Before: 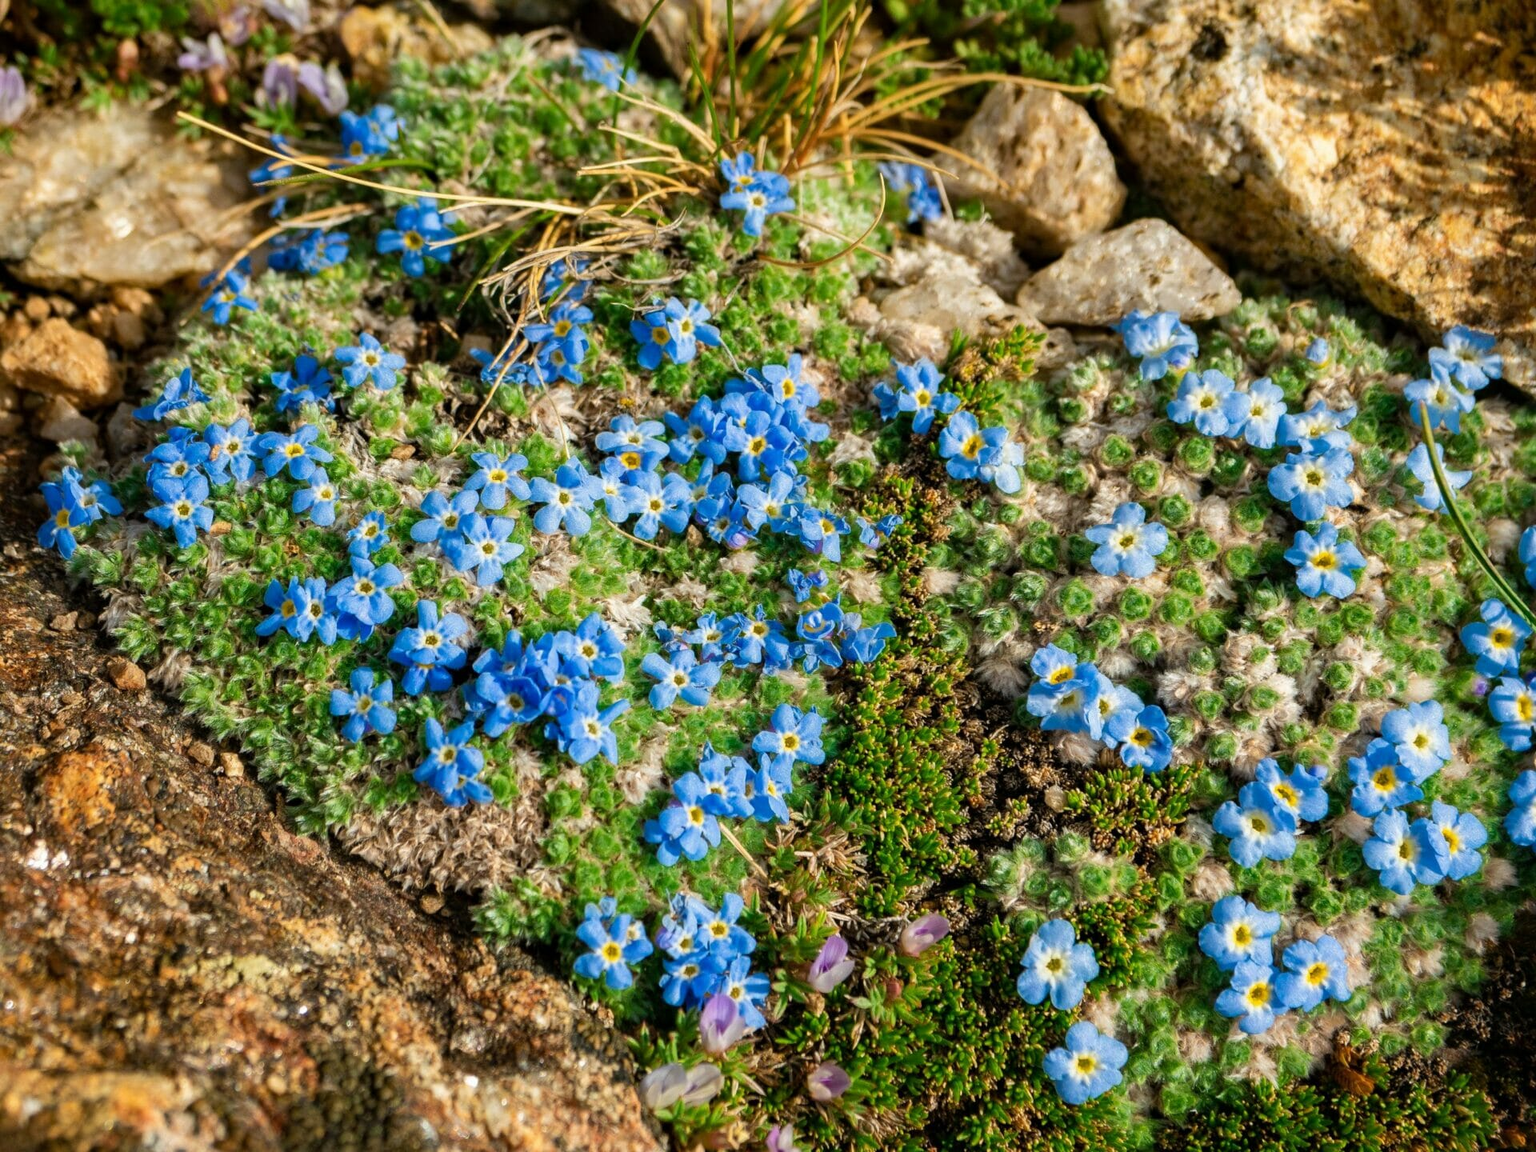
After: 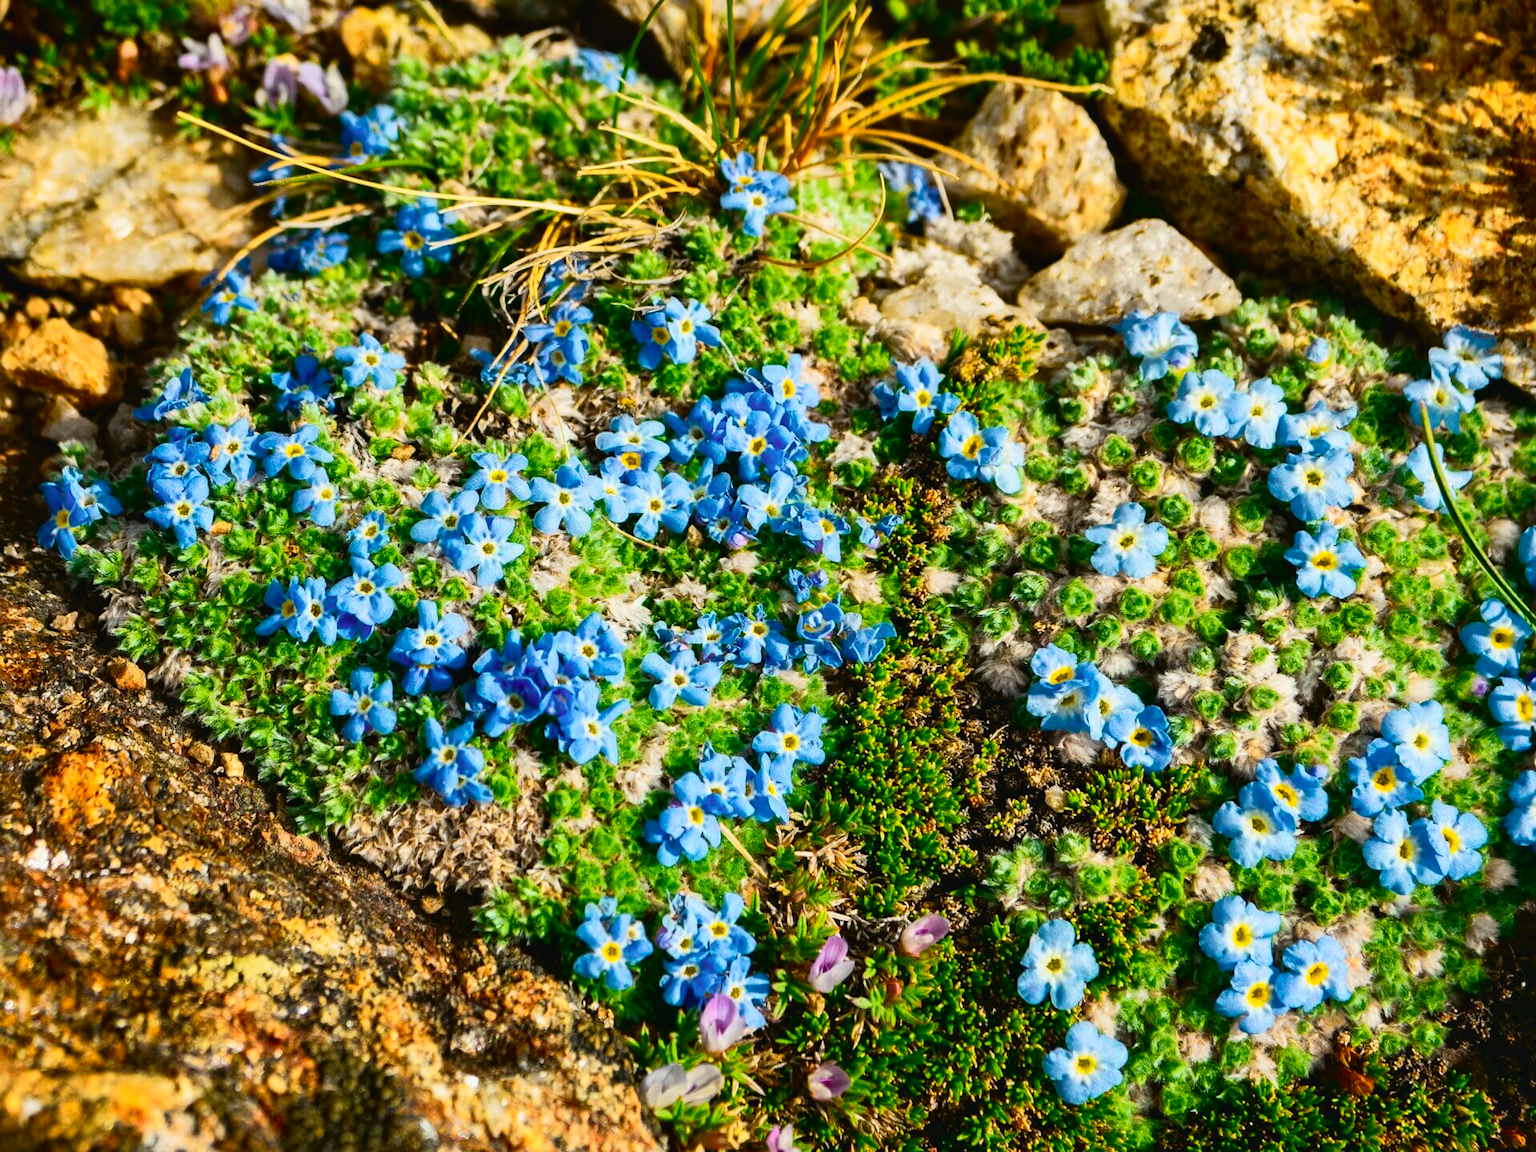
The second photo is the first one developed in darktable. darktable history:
white balance: emerald 1
shadows and highlights: shadows 40, highlights -54, highlights color adjustment 46%, low approximation 0.01, soften with gaussian
tone curve: curves: ch0 [(0, 0.023) (0.132, 0.075) (0.251, 0.186) (0.463, 0.461) (0.662, 0.757) (0.854, 0.909) (1, 0.973)]; ch1 [(0, 0) (0.447, 0.411) (0.483, 0.469) (0.498, 0.496) (0.518, 0.514) (0.561, 0.579) (0.604, 0.645) (0.669, 0.73) (0.819, 0.93) (1, 1)]; ch2 [(0, 0) (0.307, 0.315) (0.425, 0.438) (0.483, 0.477) (0.503, 0.503) (0.526, 0.534) (0.567, 0.569) (0.617, 0.674) (0.703, 0.797) (0.985, 0.966)], color space Lab, independent channels
